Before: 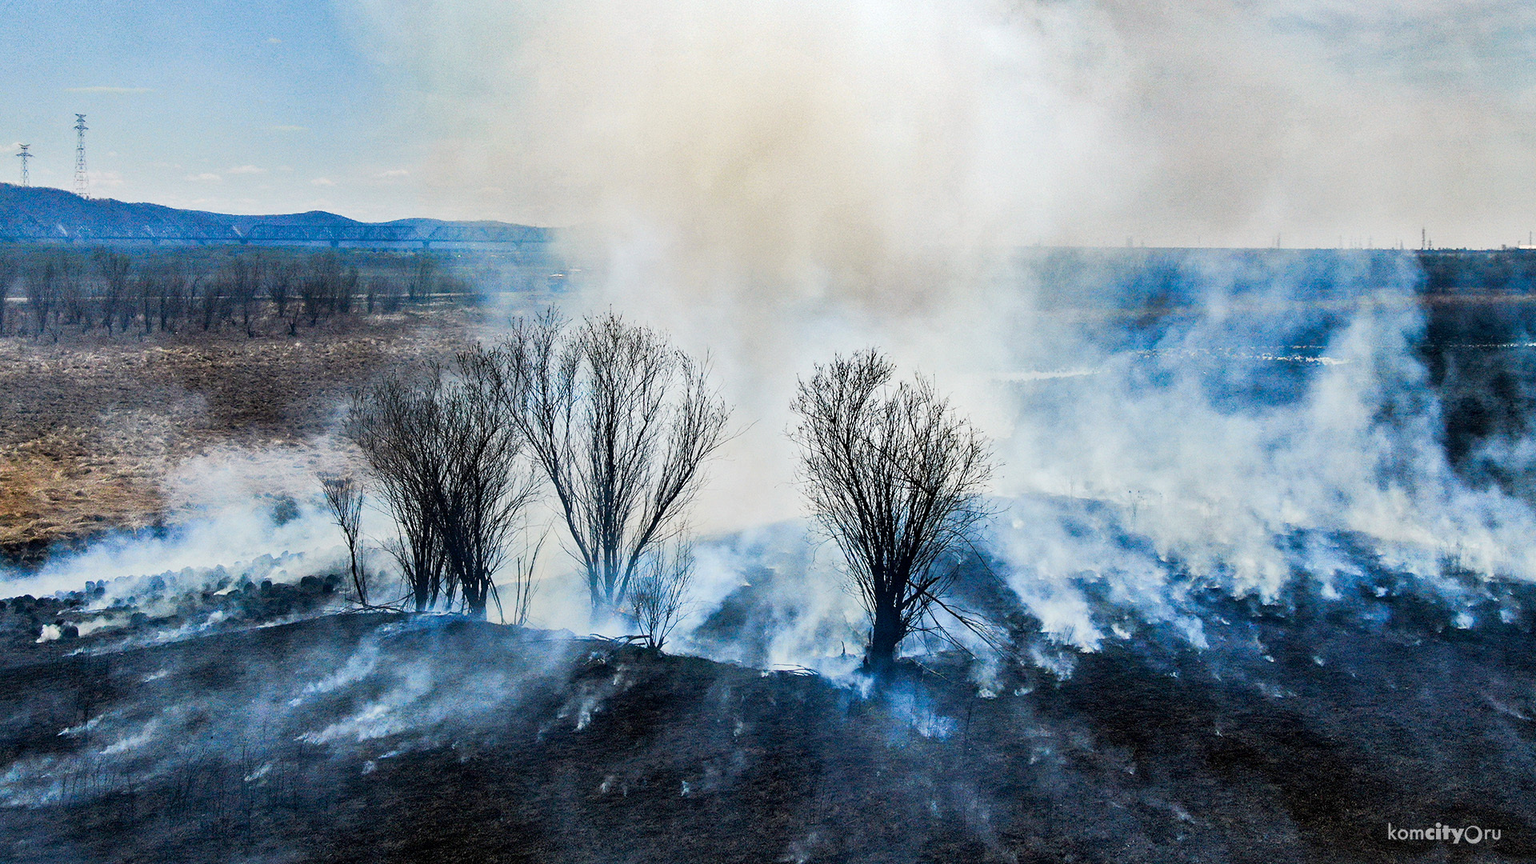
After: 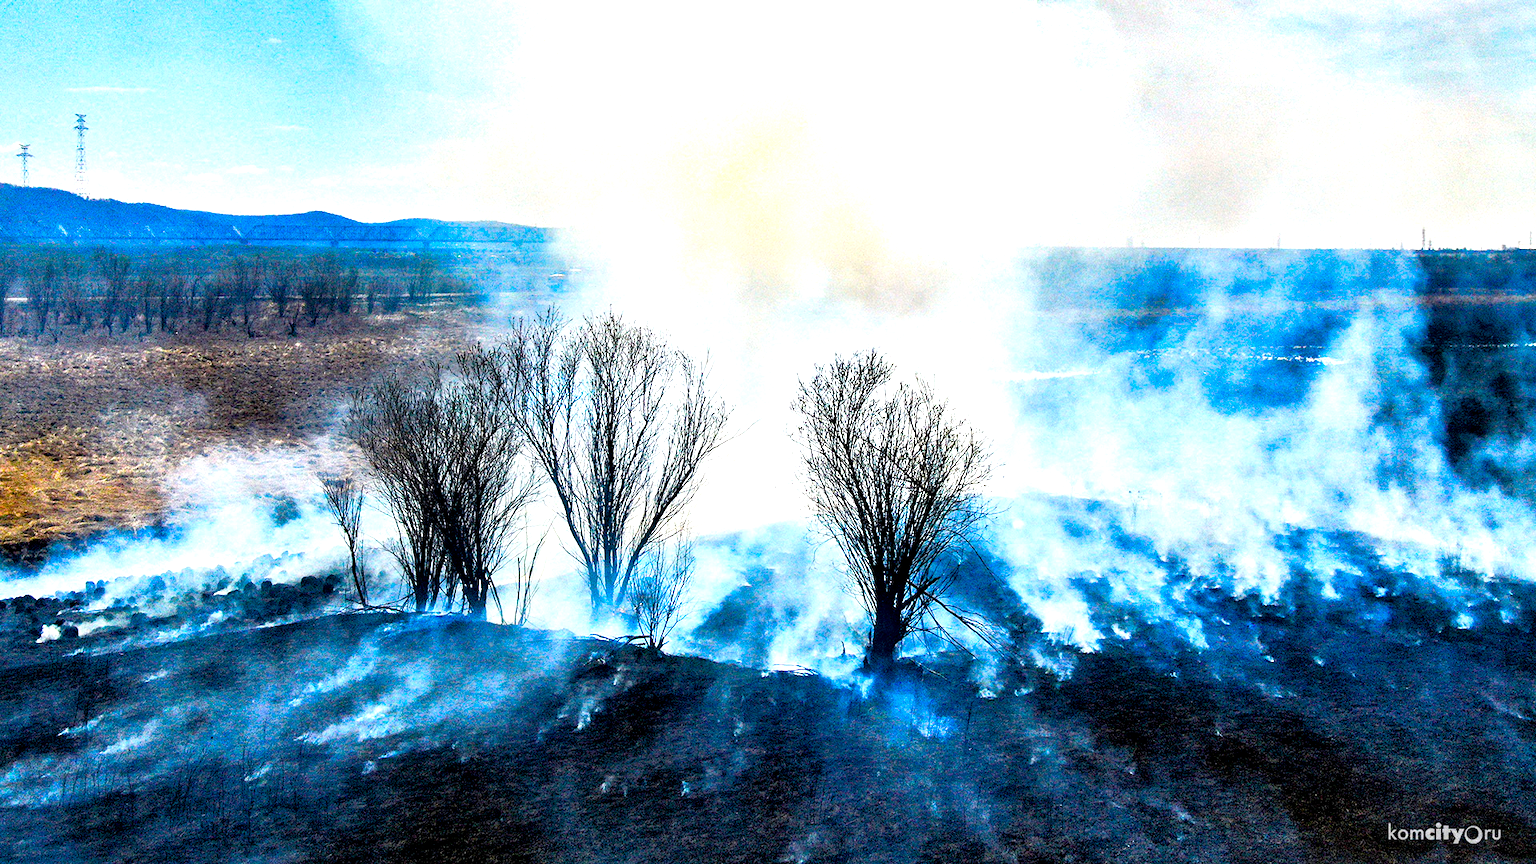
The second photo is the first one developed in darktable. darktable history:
color balance rgb: linear chroma grading › global chroma 20%, perceptual saturation grading › global saturation 25%, perceptual brilliance grading › global brilliance 20%, global vibrance 20%
exposure: black level correction 0.007, exposure 0.093 EV, compensate highlight preservation false
